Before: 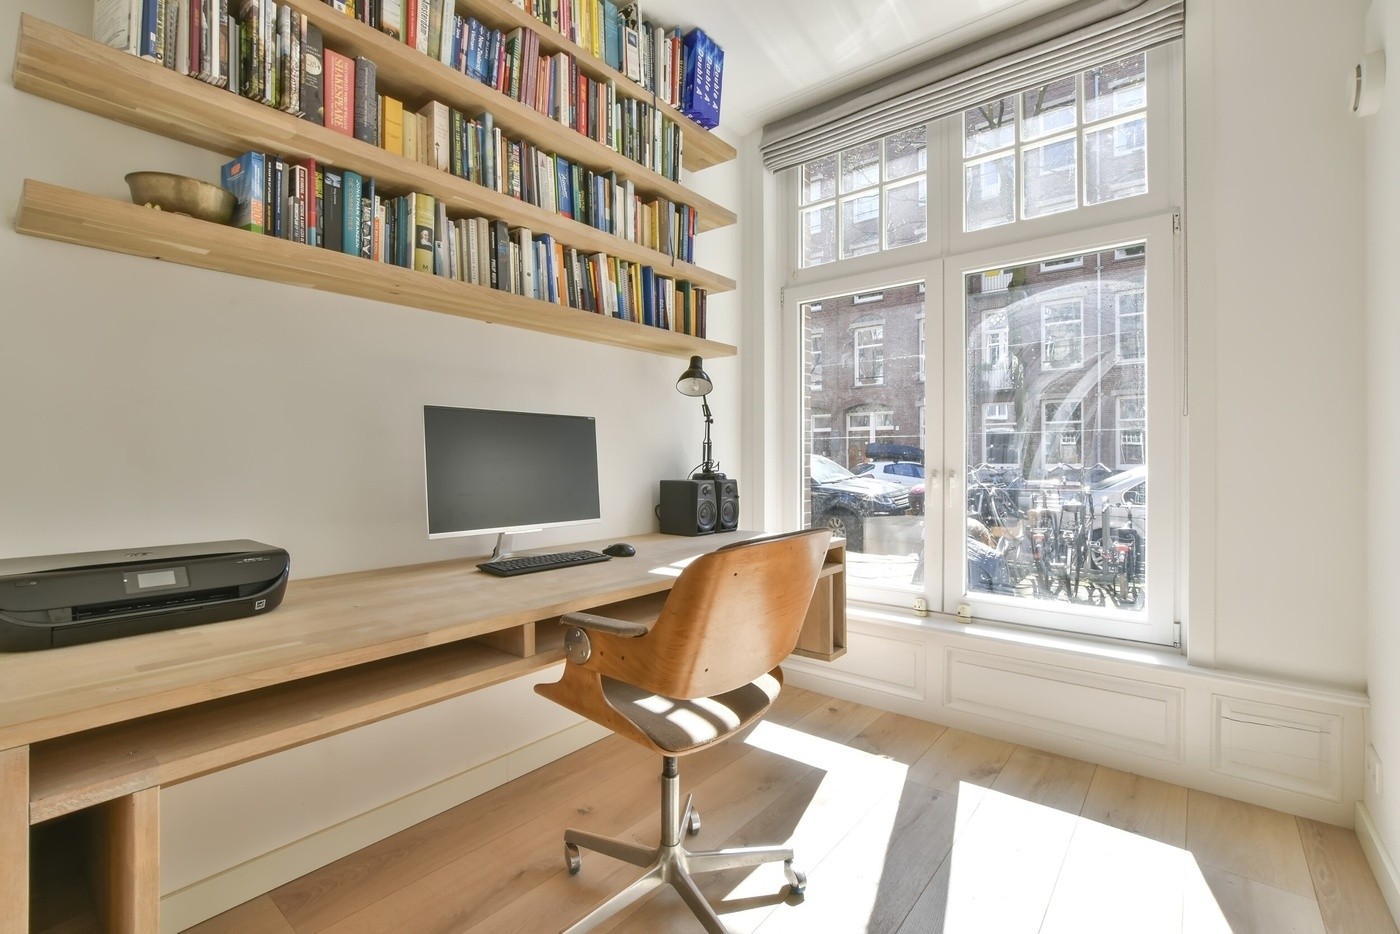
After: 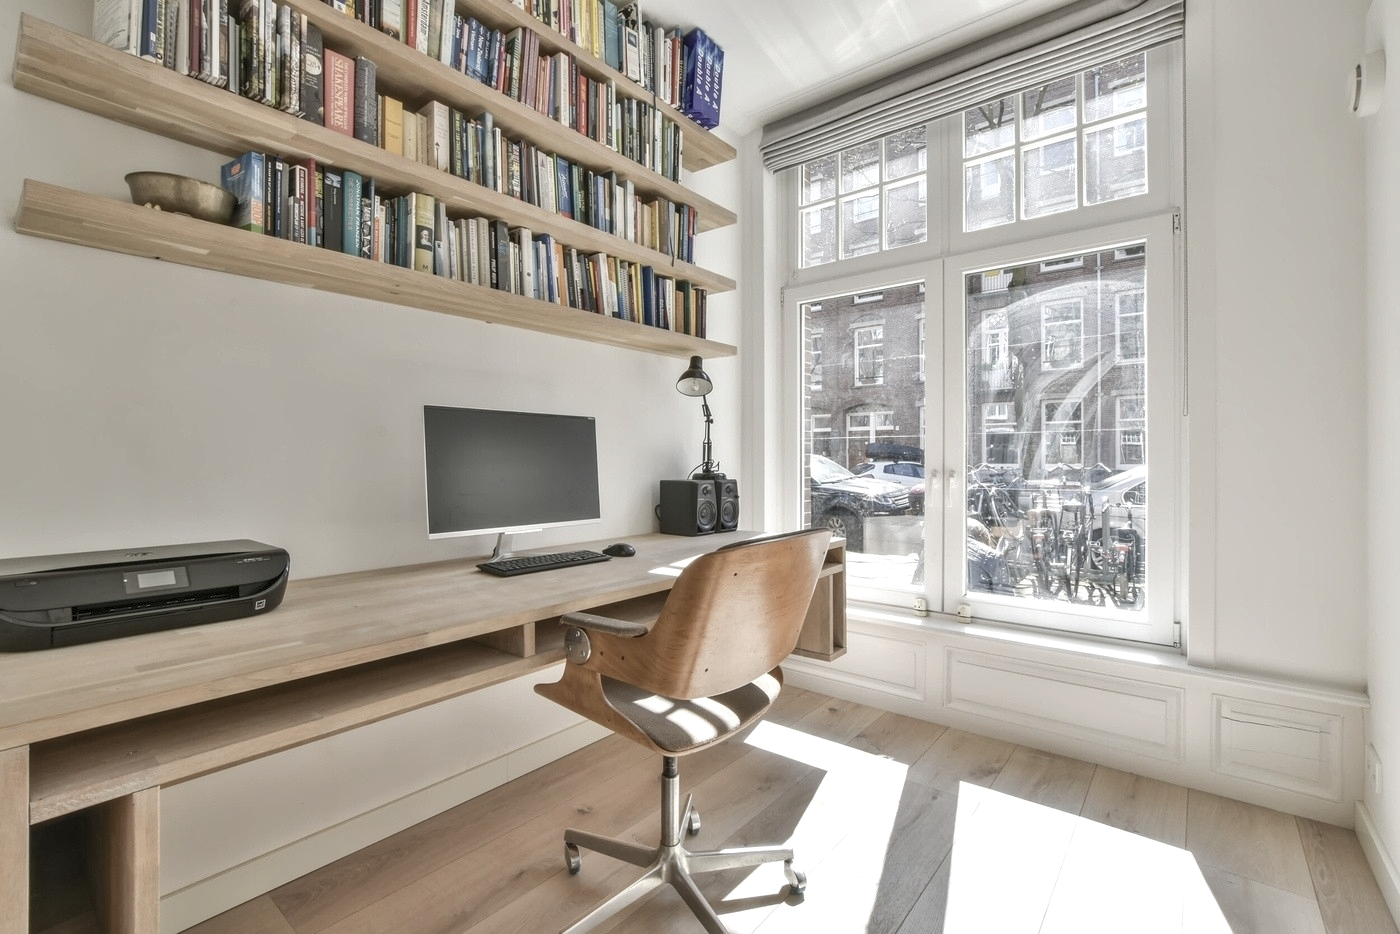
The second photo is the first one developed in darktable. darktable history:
color correction: saturation 0.57
local contrast: on, module defaults
